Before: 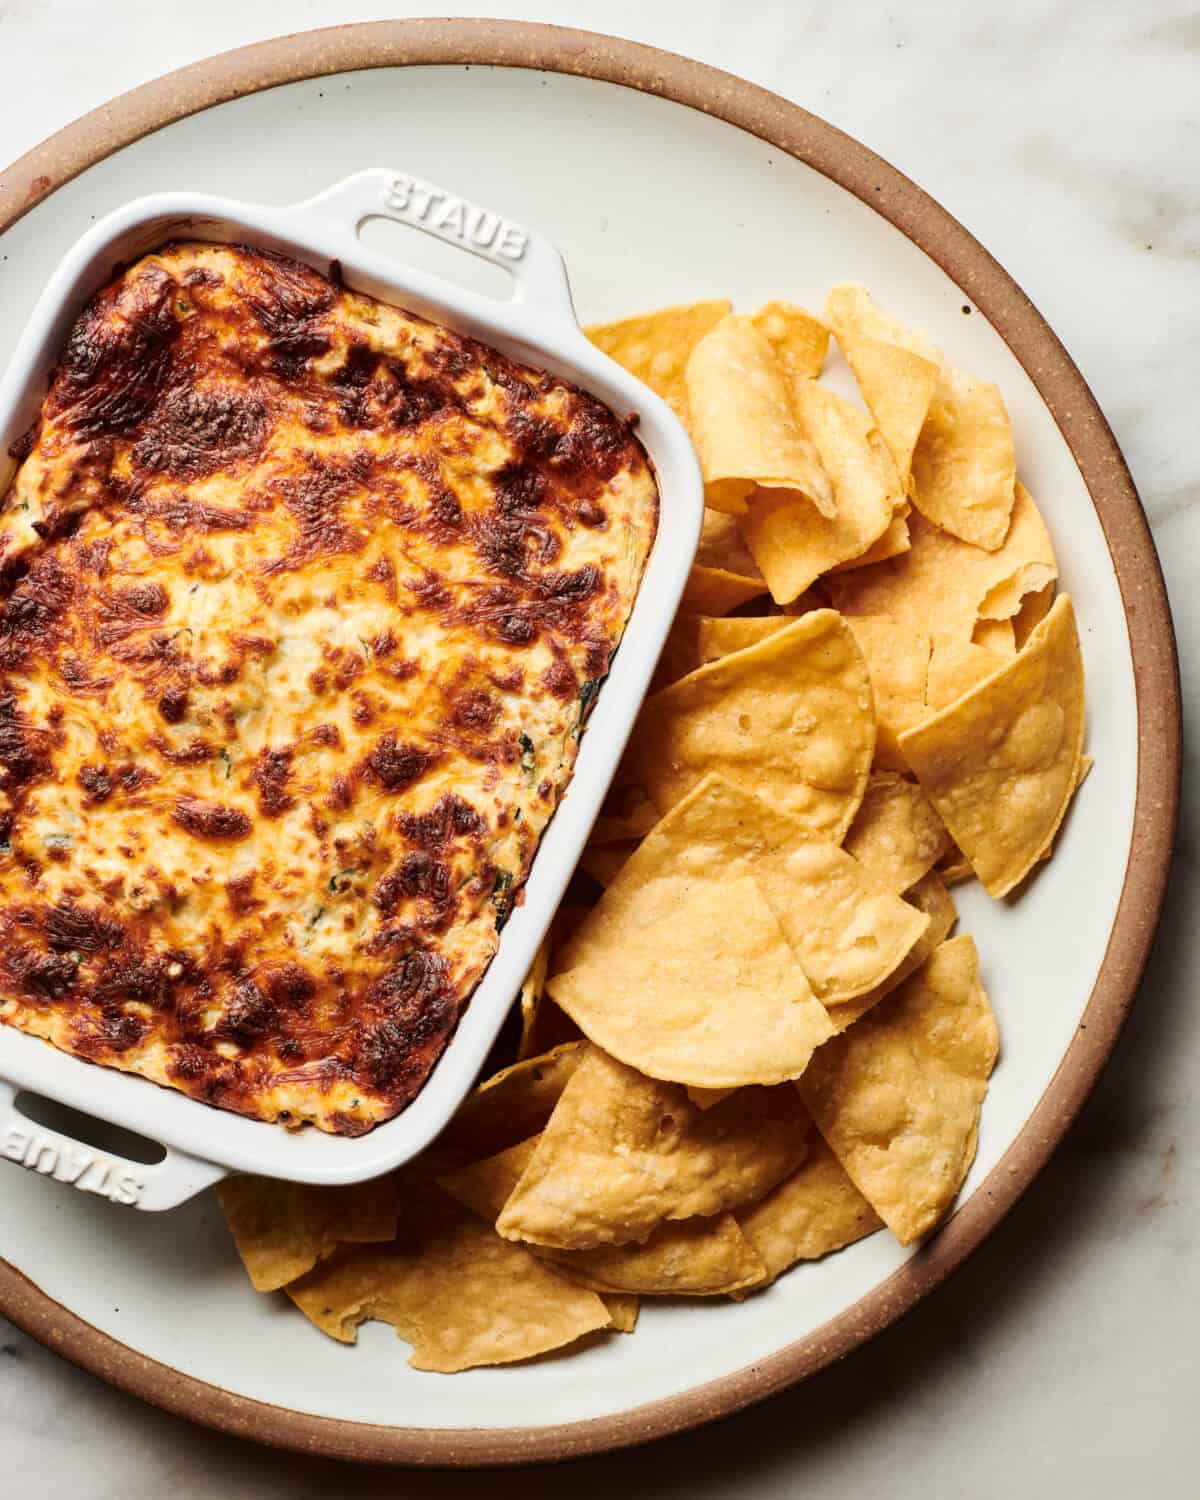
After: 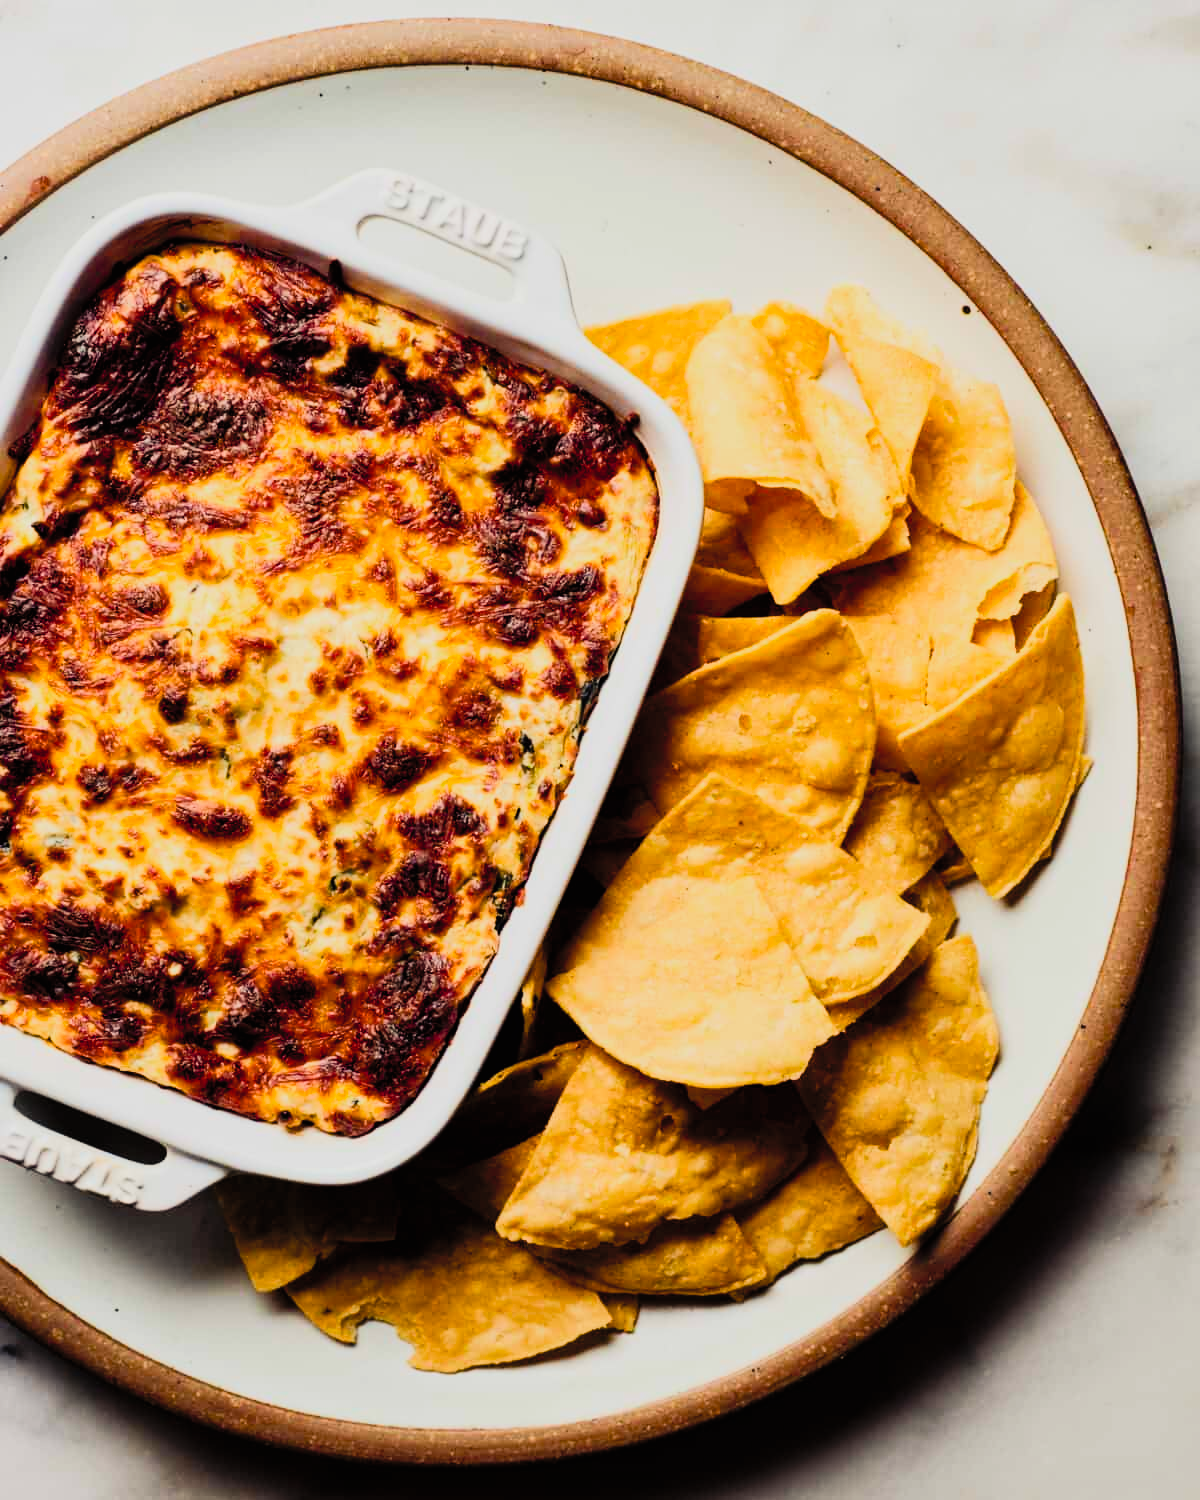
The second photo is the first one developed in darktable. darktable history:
contrast brightness saturation: contrast 0.066, brightness 0.171, saturation 0.396
color balance rgb: shadows lift › luminance -21.298%, shadows lift › chroma 6.647%, shadows lift › hue 267.37°, perceptual saturation grading › global saturation 20%, perceptual saturation grading › highlights -24.748%, perceptual saturation grading › shadows 49.399%, perceptual brilliance grading › highlights 3.372%, perceptual brilliance grading › mid-tones -18.23%, perceptual brilliance grading › shadows -42.004%, global vibrance 9.963%
filmic rgb: black relative exposure -7.65 EV, white relative exposure 4.56 EV, threshold 3.03 EV, hardness 3.61, contrast 1.058, enable highlight reconstruction true
